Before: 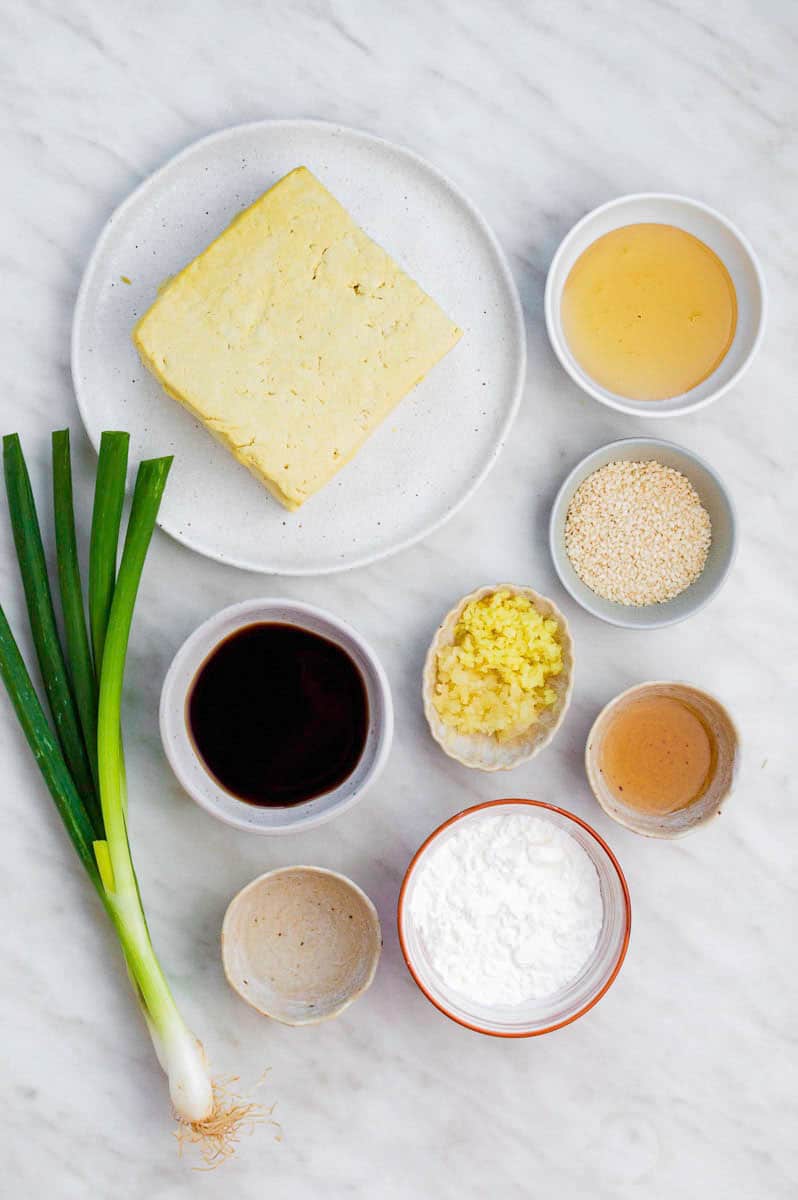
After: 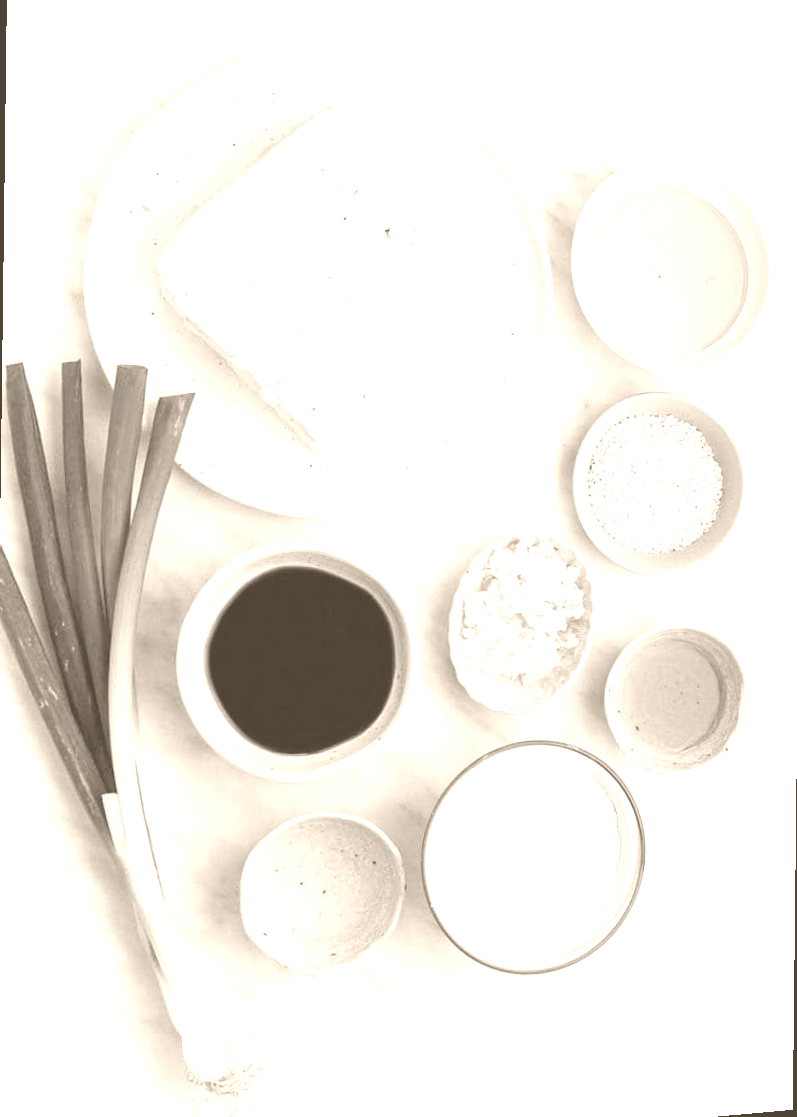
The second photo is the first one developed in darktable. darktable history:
colorize: hue 34.49°, saturation 35.33%, source mix 100%, version 1
white balance: red 0.924, blue 1.095
rotate and perspective: rotation 0.679°, lens shift (horizontal) 0.136, crop left 0.009, crop right 0.991, crop top 0.078, crop bottom 0.95
